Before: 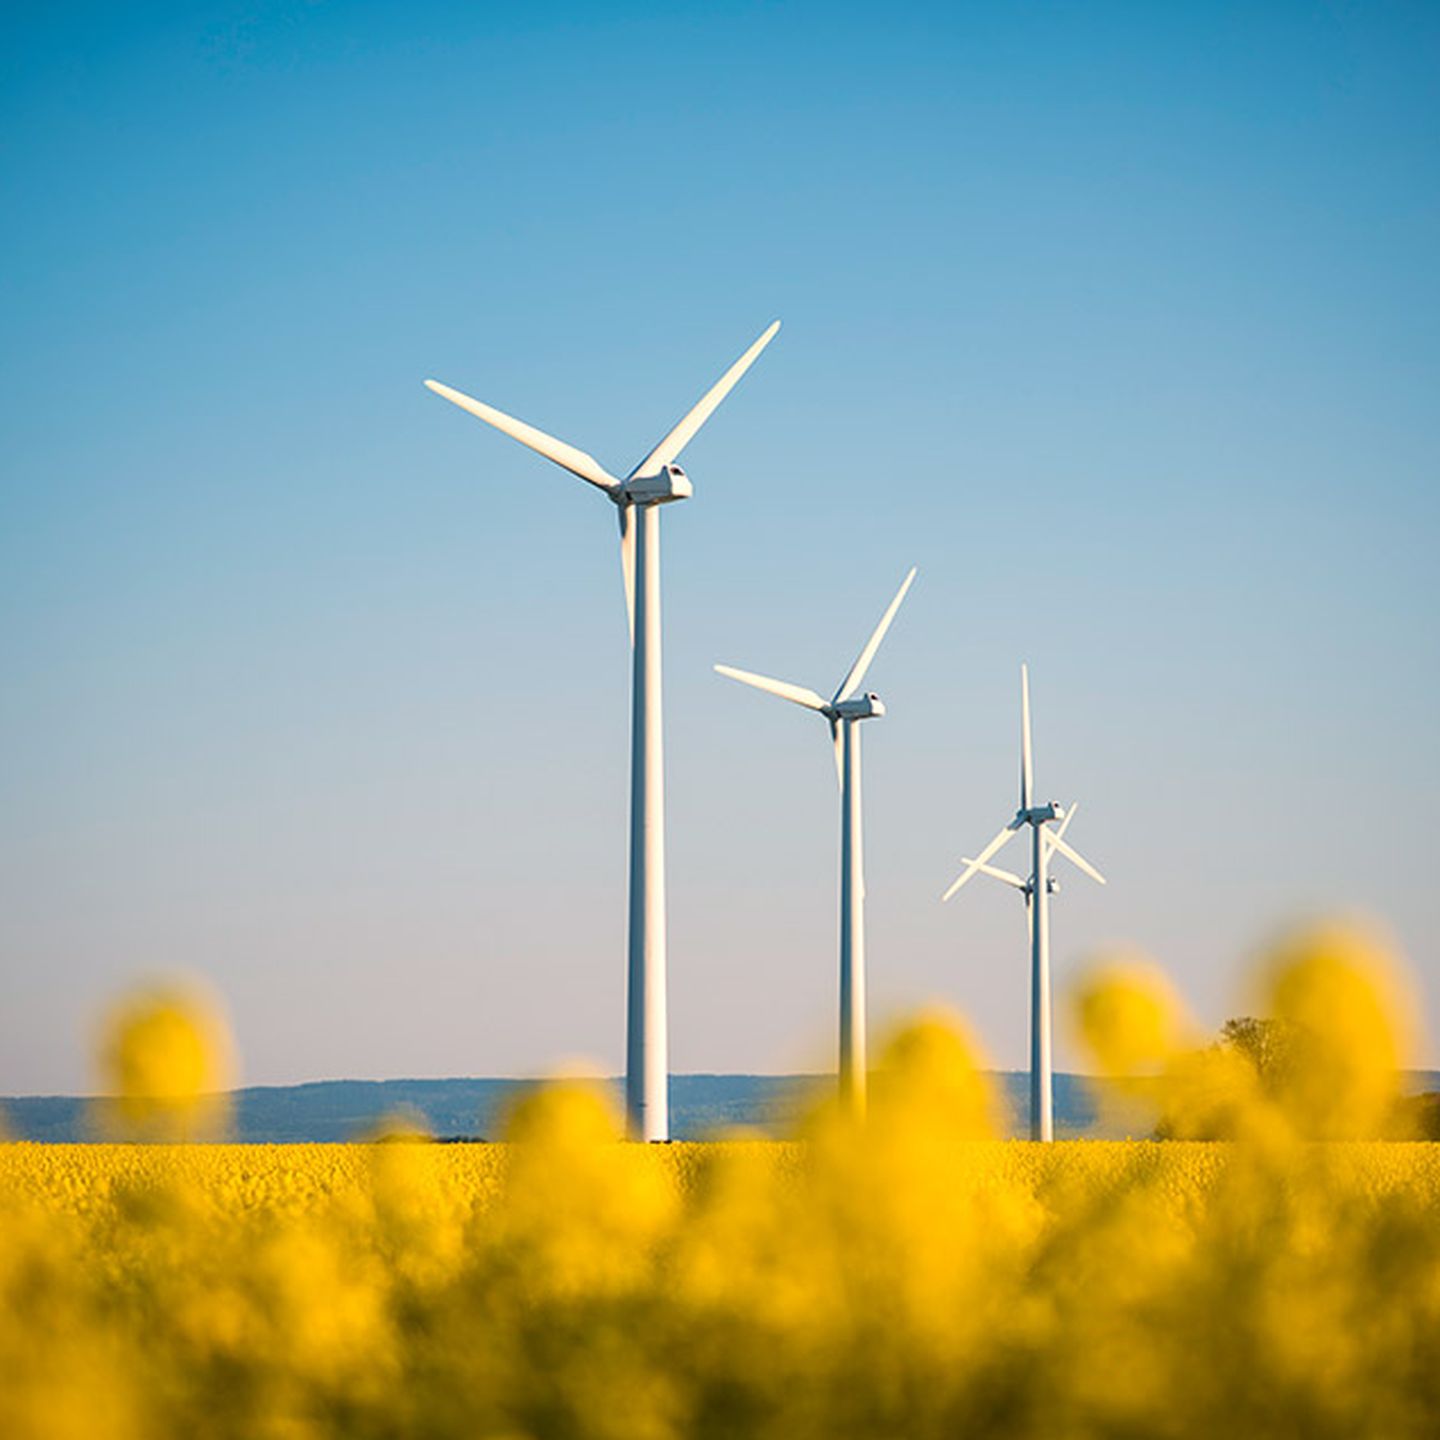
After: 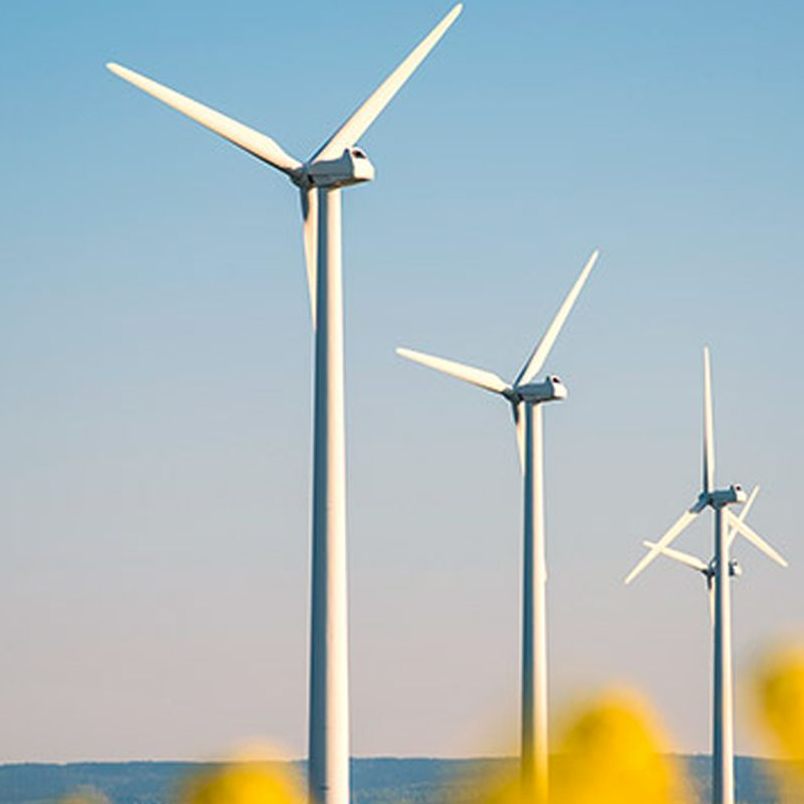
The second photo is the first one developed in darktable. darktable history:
crop and rotate: left 22.13%, top 22.054%, right 22.026%, bottom 22.102%
shadows and highlights: shadows 4.1, highlights -17.6, soften with gaussian
